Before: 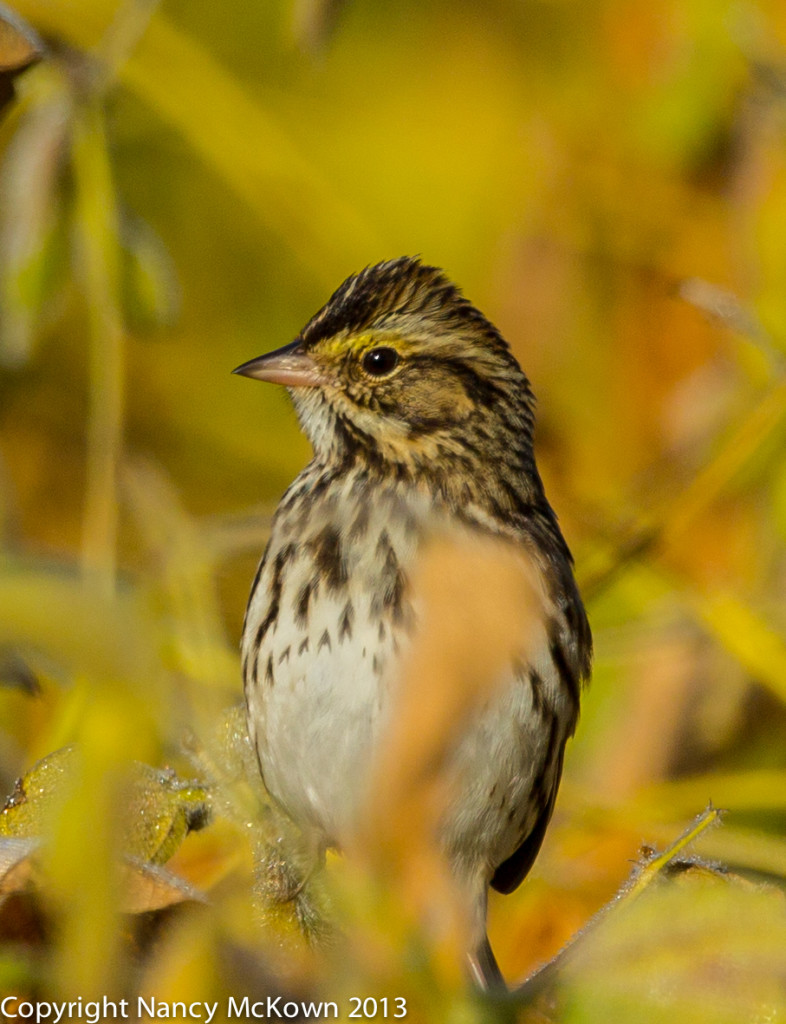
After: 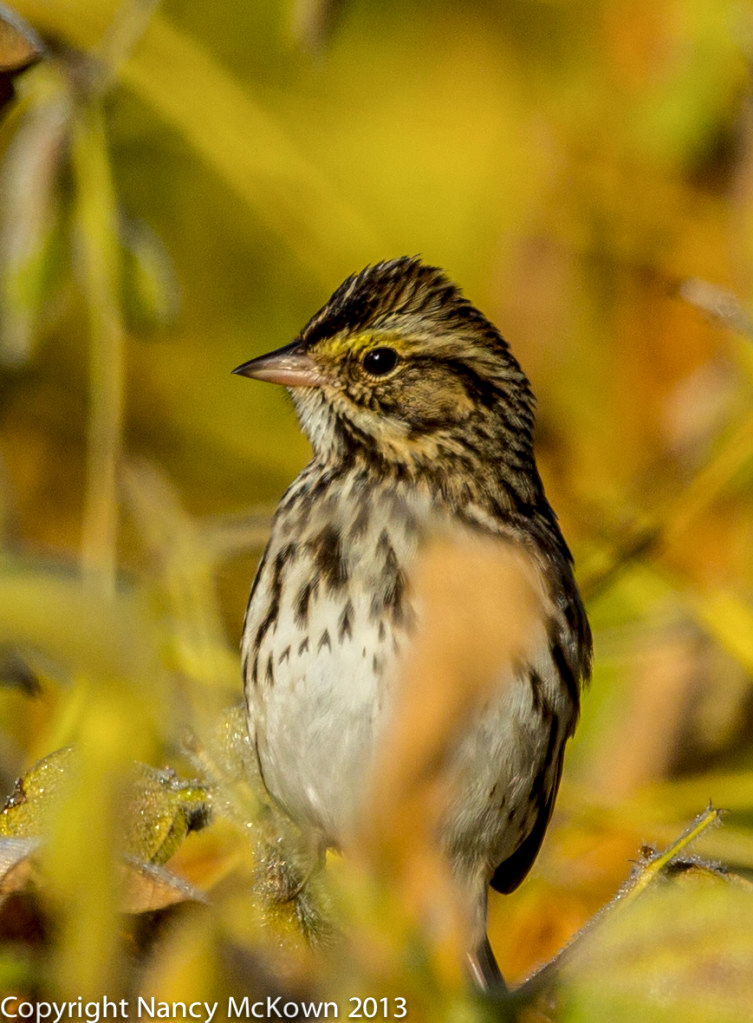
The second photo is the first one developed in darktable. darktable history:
local contrast: highlights 40%, shadows 60%, detail 136%, midtone range 0.514
crop: right 4.126%, bottom 0.031%
